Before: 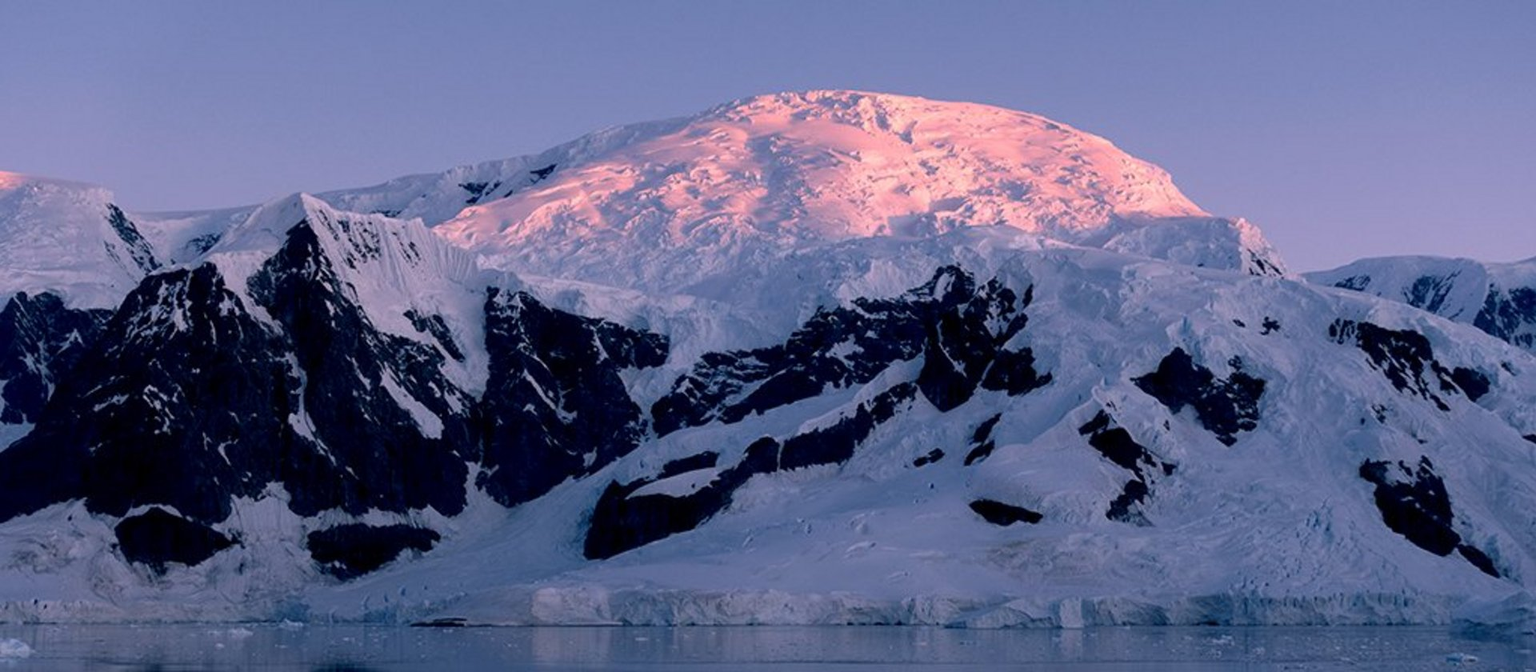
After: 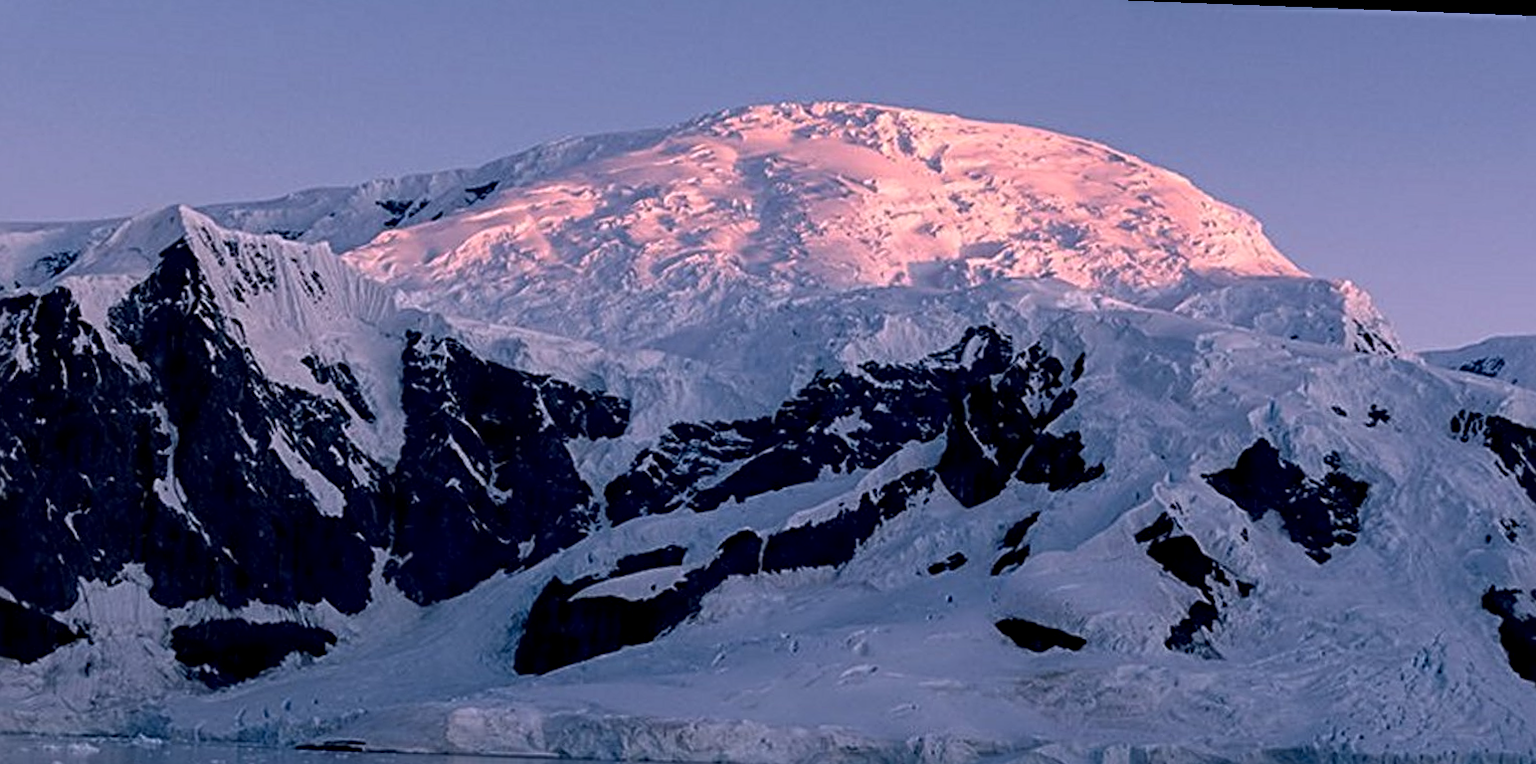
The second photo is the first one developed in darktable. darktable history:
sharpen: radius 4
crop: left 11.225%, top 5.381%, right 9.565%, bottom 10.314%
local contrast: on, module defaults
tone equalizer: -7 EV 0.18 EV, -6 EV 0.12 EV, -5 EV 0.08 EV, -4 EV 0.04 EV, -2 EV -0.02 EV, -1 EV -0.04 EV, +0 EV -0.06 EV, luminance estimator HSV value / RGB max
rotate and perspective: rotation 2.17°, automatic cropping off
